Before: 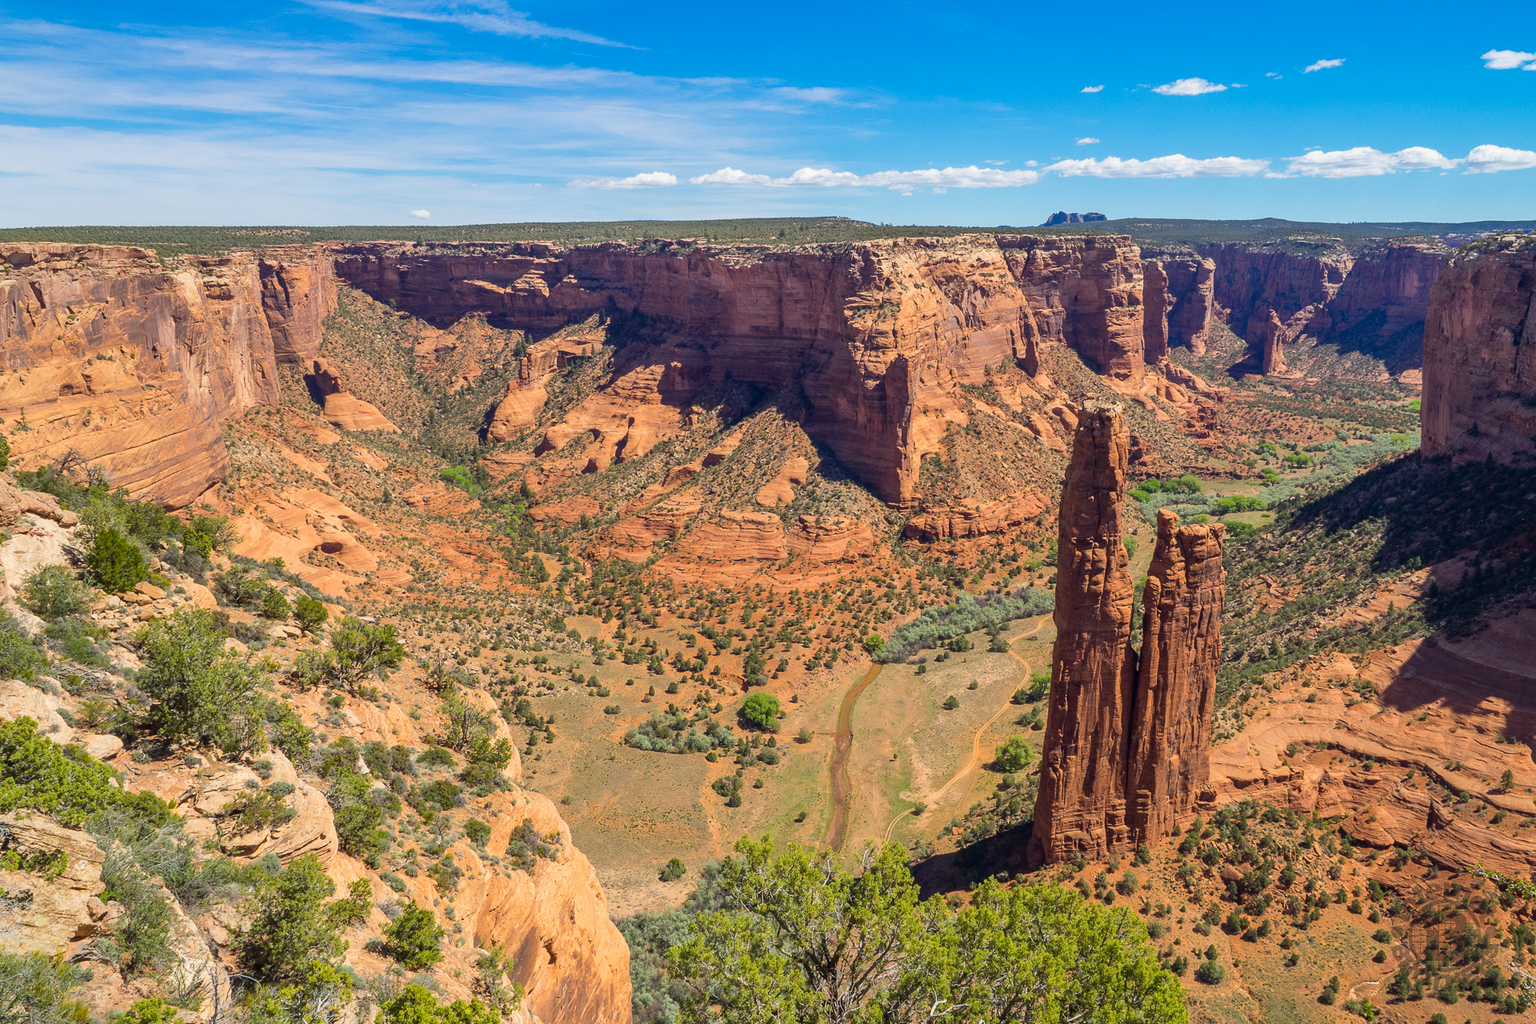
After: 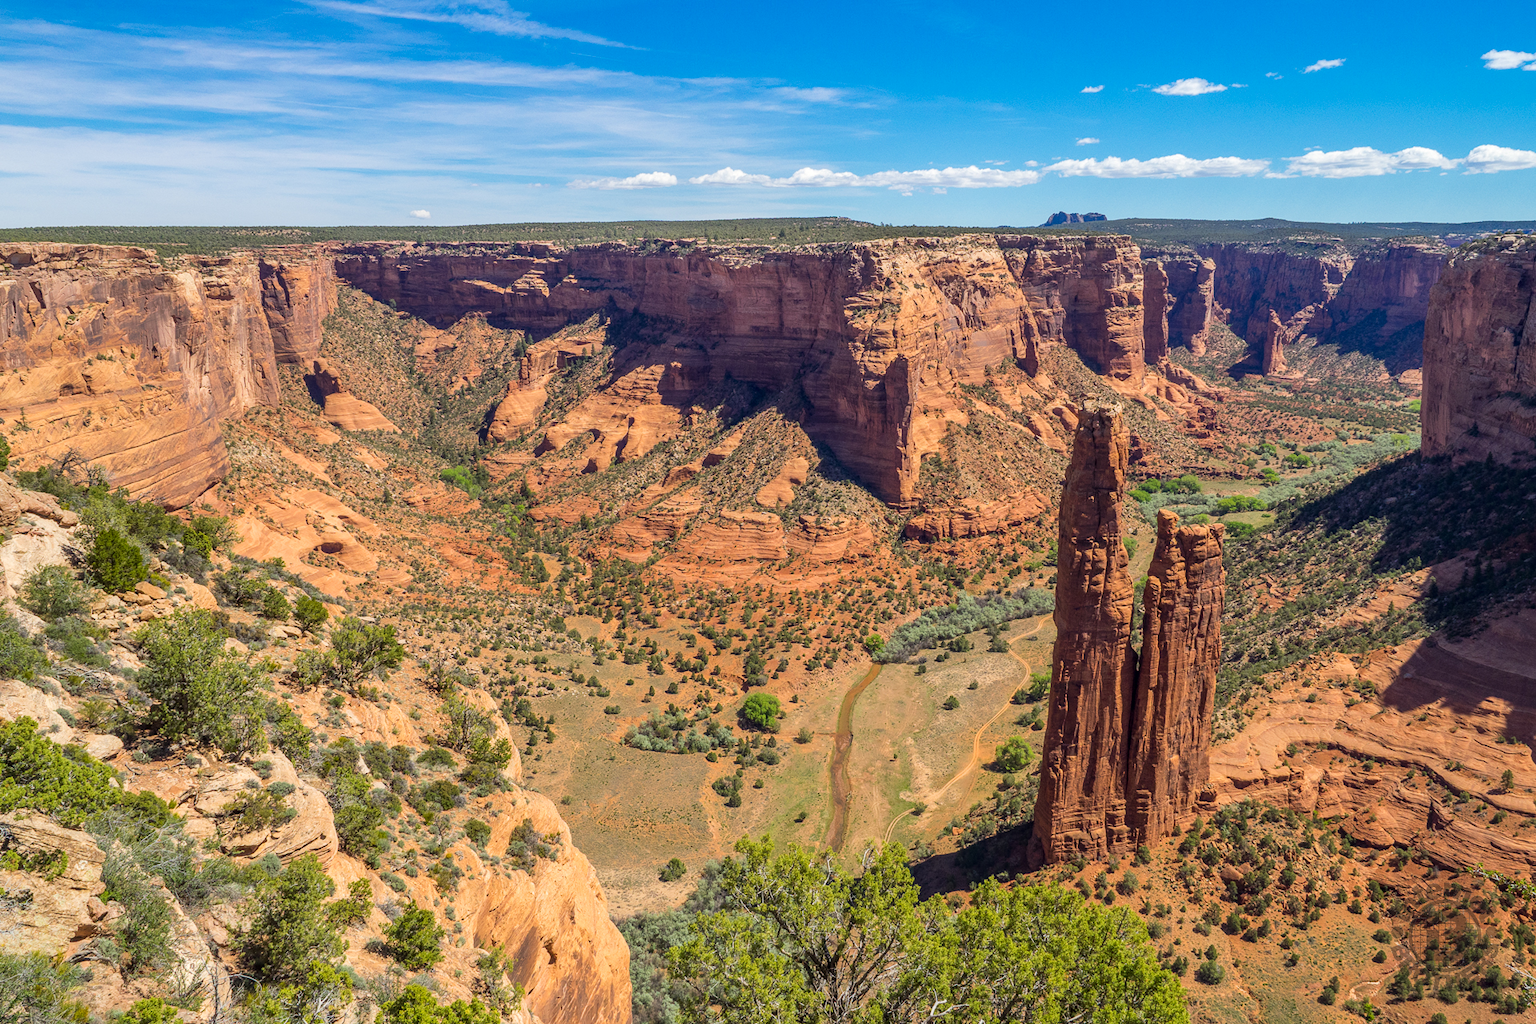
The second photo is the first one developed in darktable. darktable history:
local contrast: detail 116%
